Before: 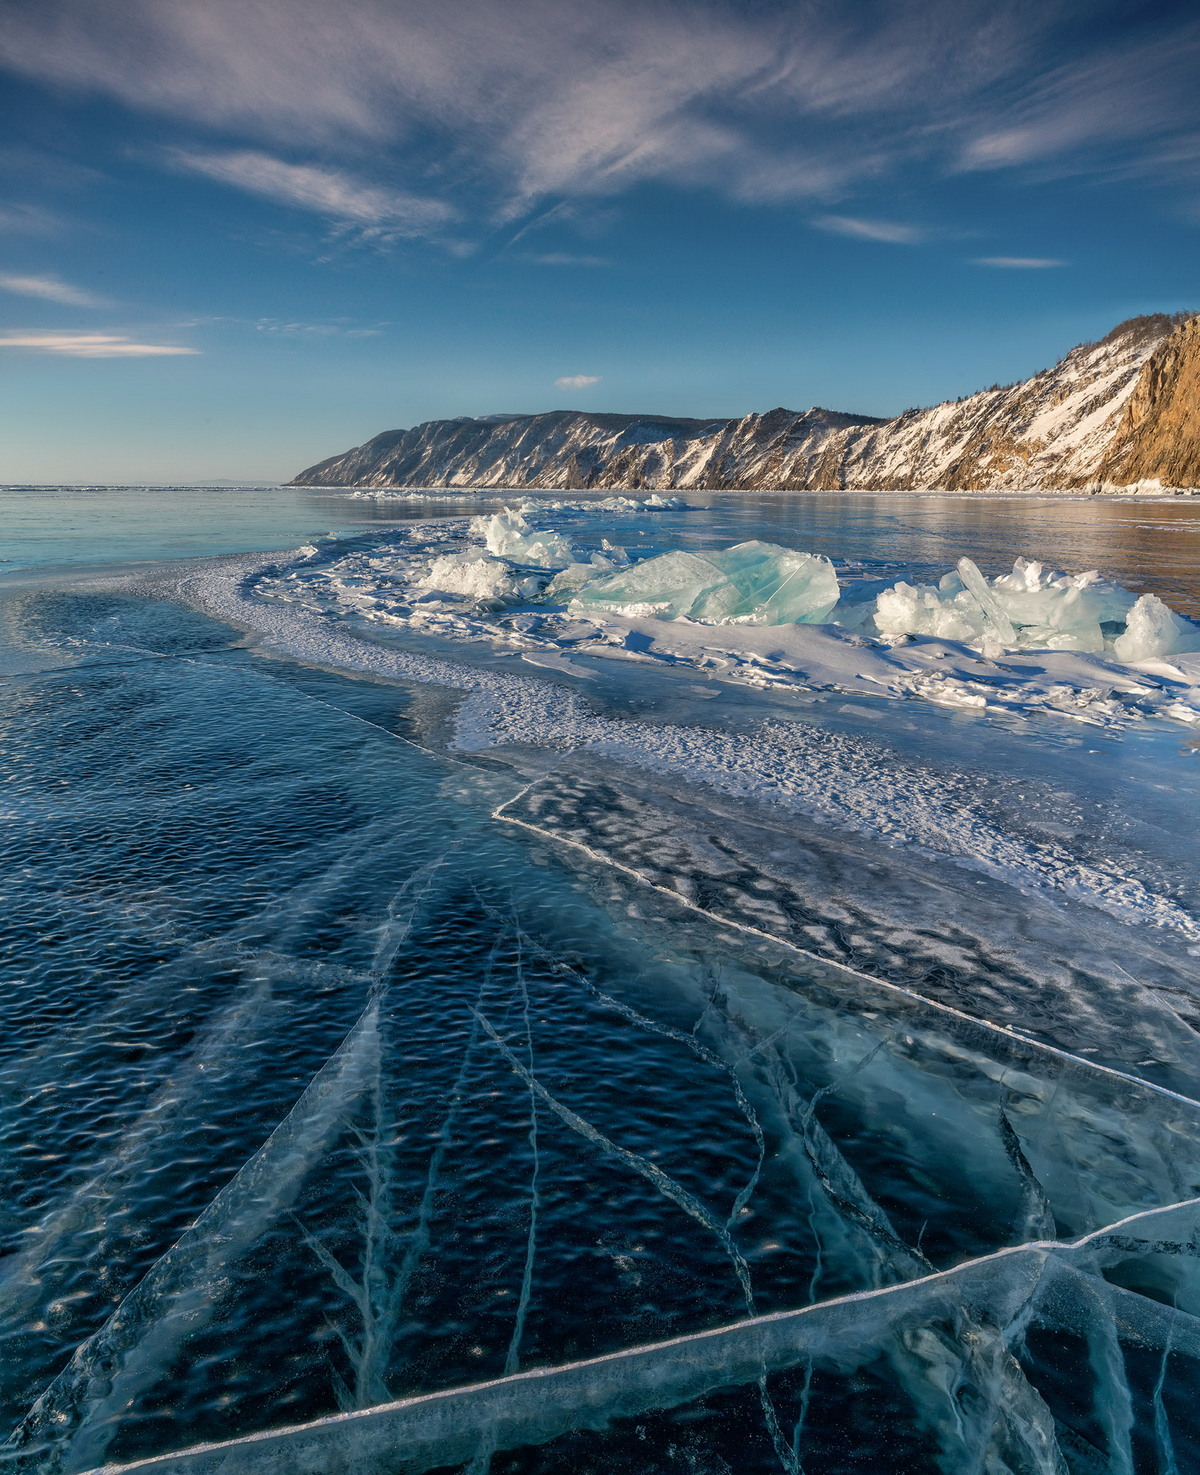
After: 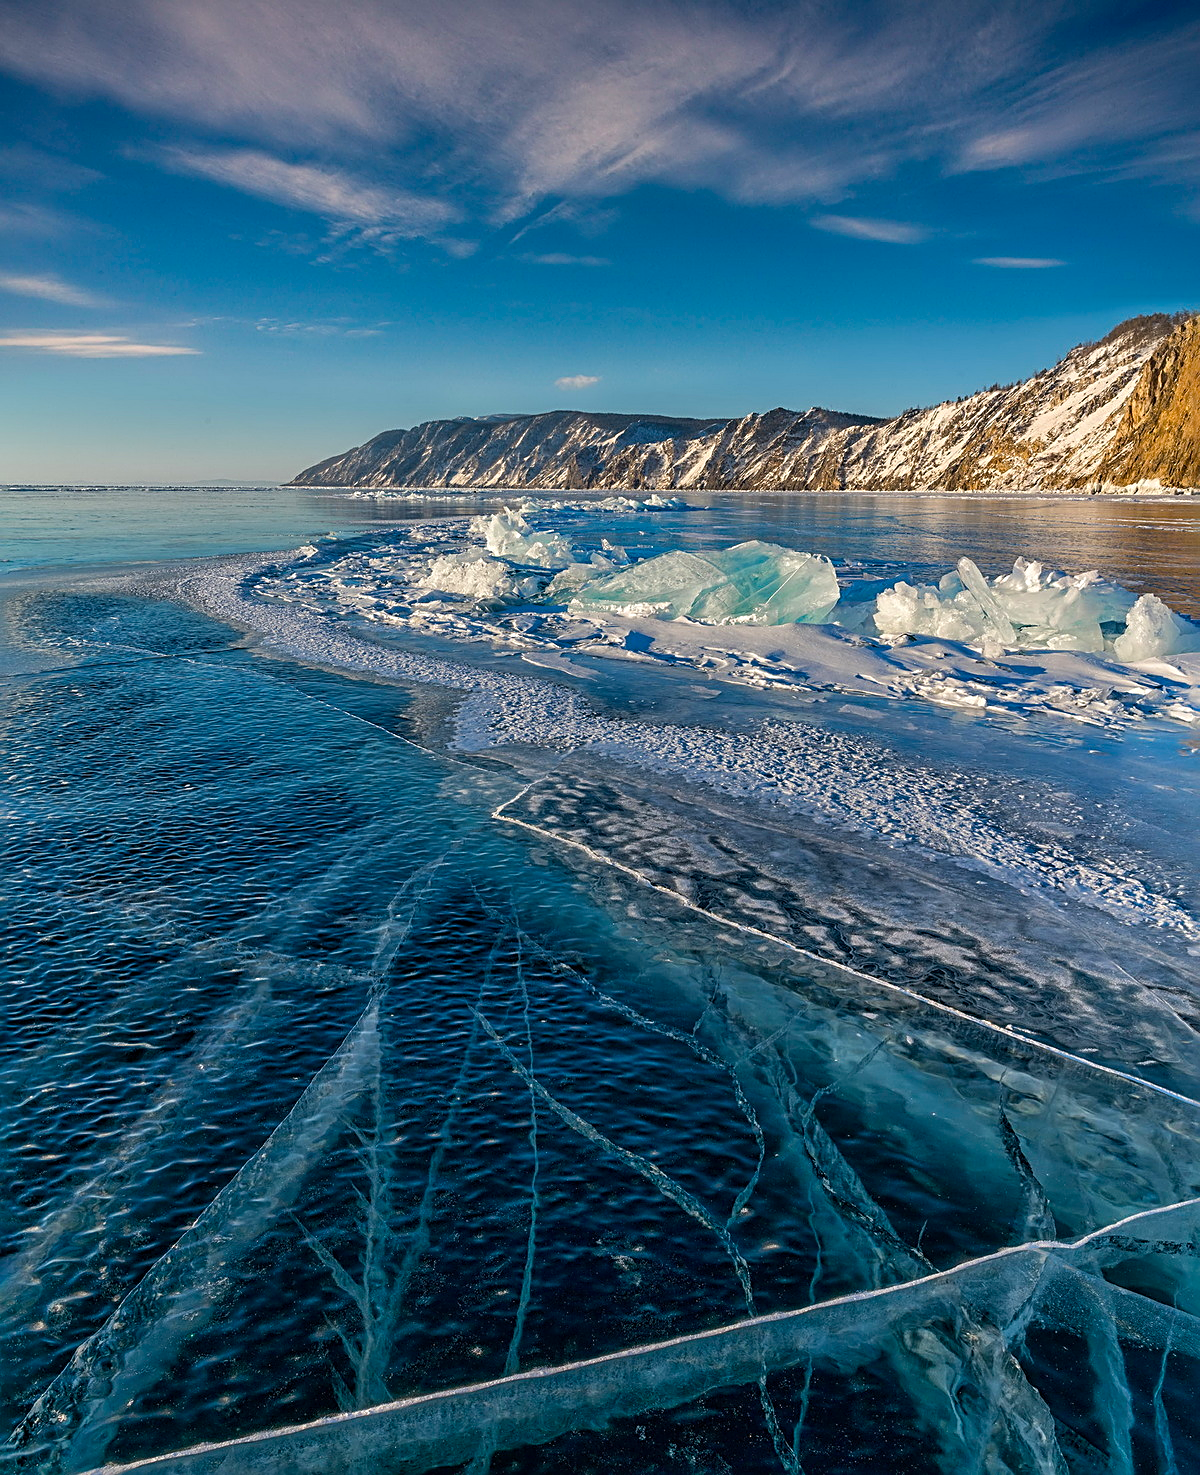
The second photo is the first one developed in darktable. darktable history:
sharpen: radius 2.537, amount 0.626
color balance rgb: shadows lift › hue 85.48°, linear chroma grading › shadows 10.355%, linear chroma grading › highlights 9.417%, linear chroma grading › global chroma 15.301%, linear chroma grading › mid-tones 14.567%, perceptual saturation grading › global saturation 0.678%, saturation formula JzAzBz (2021)
